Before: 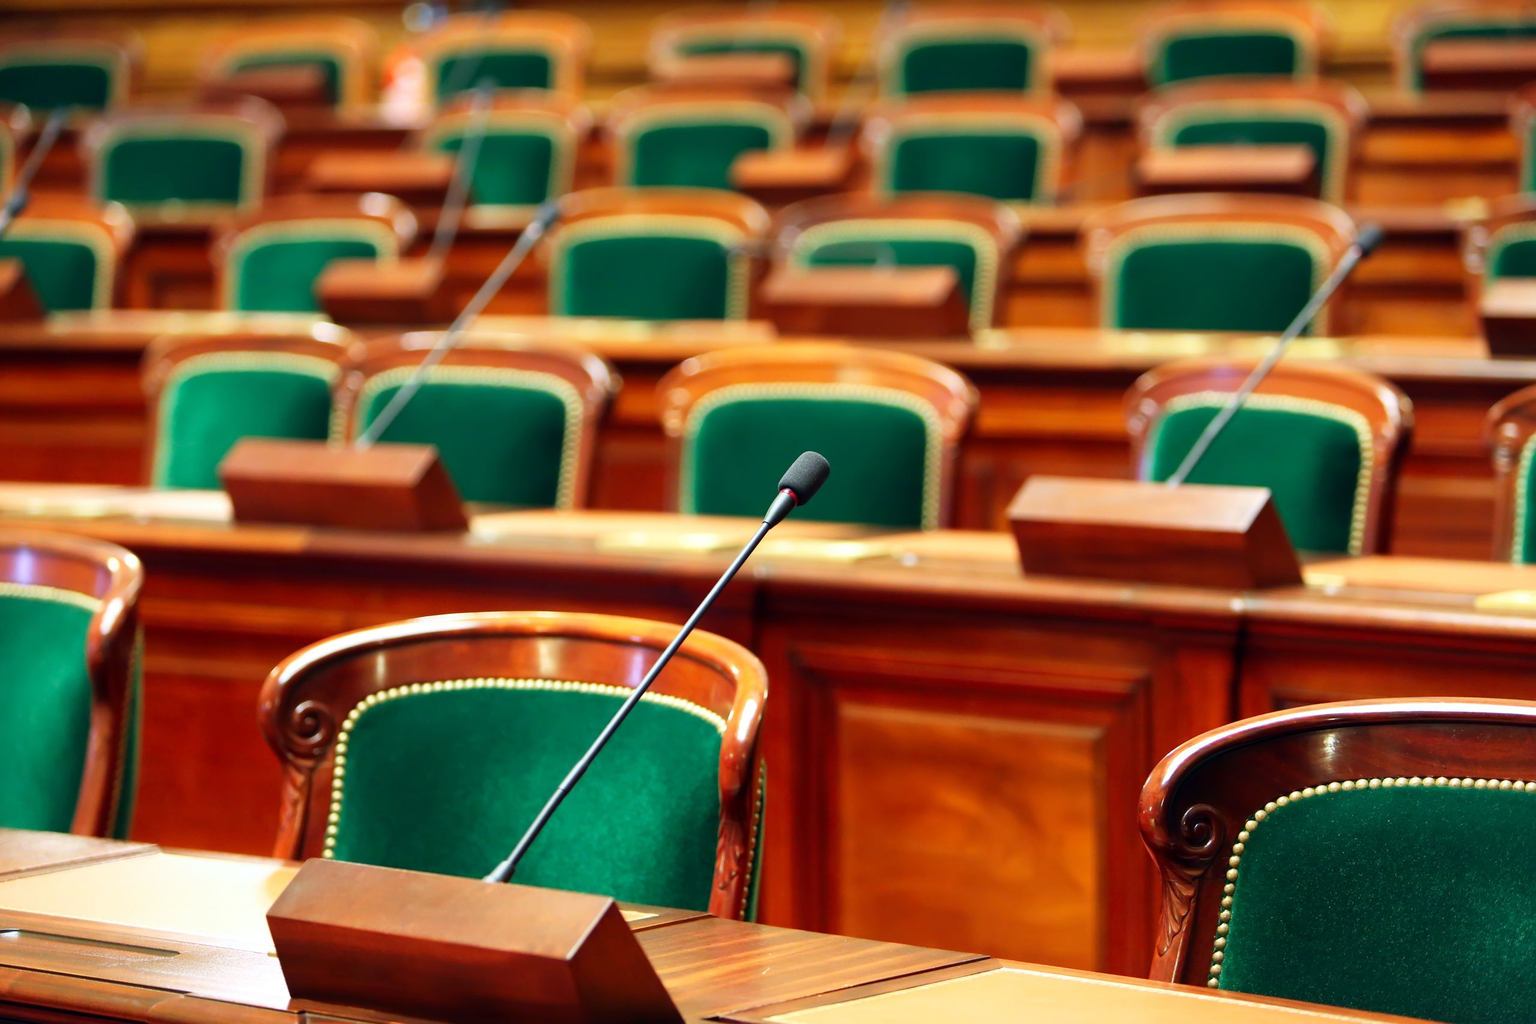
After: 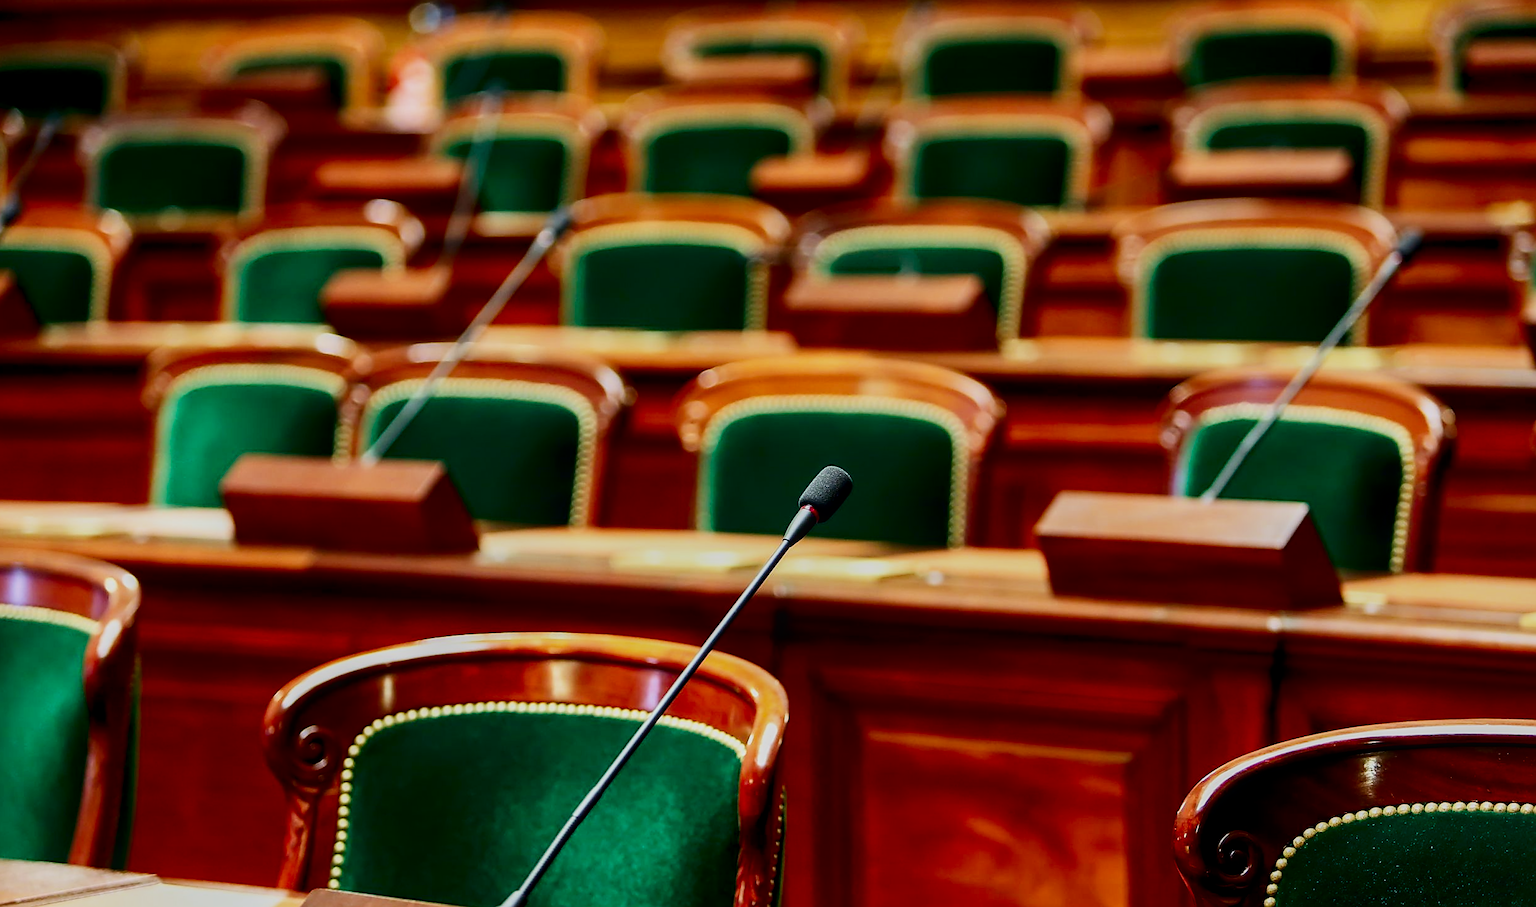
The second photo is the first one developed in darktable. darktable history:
contrast brightness saturation: contrast 0.24, brightness -0.243, saturation 0.14
local contrast: on, module defaults
sharpen: radius 1.379, amount 1.267, threshold 0.657
crop and rotate: angle 0.133°, left 0.295%, right 2.769%, bottom 14.129%
filmic rgb: black relative exposure -7.65 EV, white relative exposure 4.56 EV, hardness 3.61
